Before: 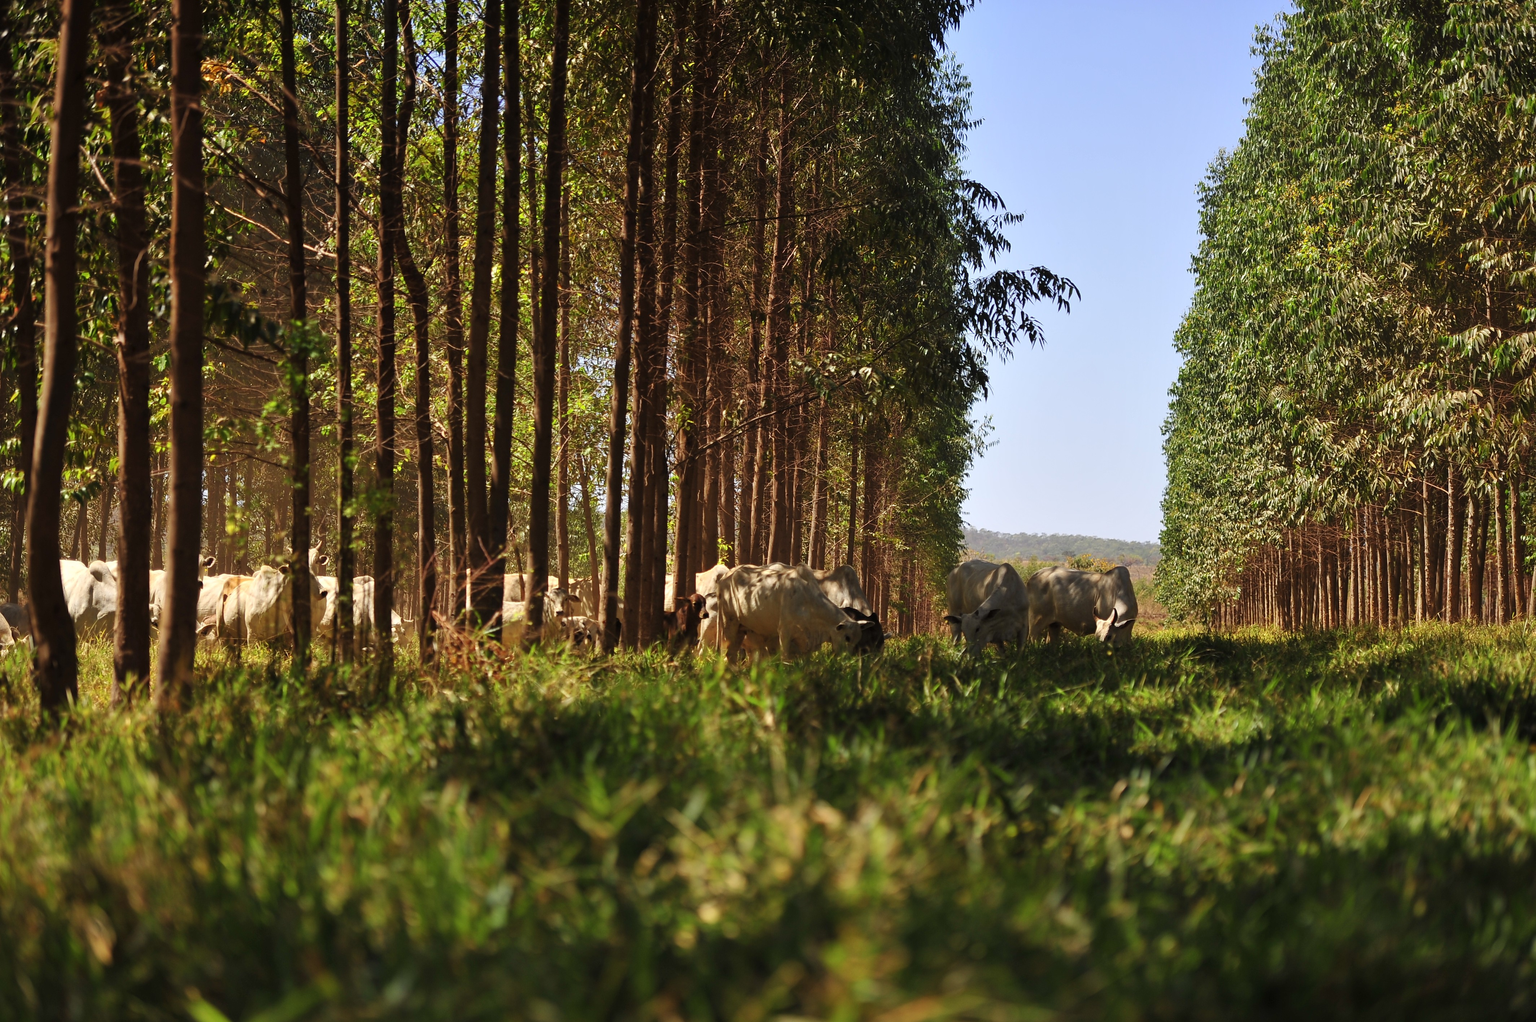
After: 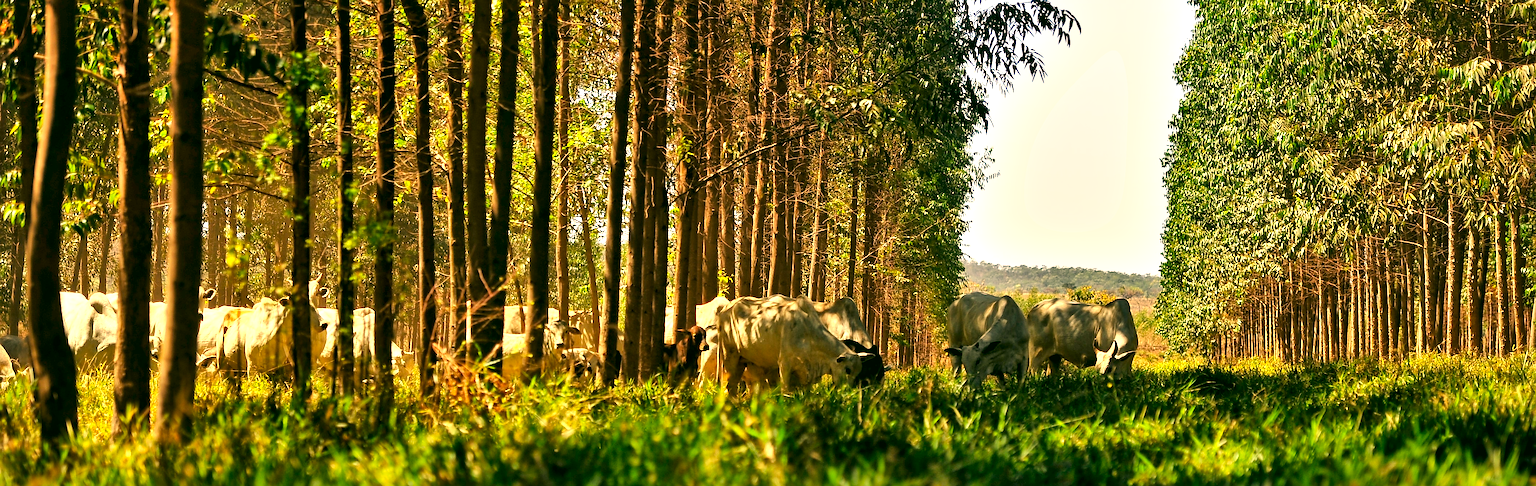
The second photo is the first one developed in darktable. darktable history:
shadows and highlights: radius 102.24, shadows 50.37, highlights -64, soften with gaussian
crop and rotate: top 26.289%, bottom 26.098%
local contrast: mode bilateral grid, contrast 21, coarseness 50, detail 171%, midtone range 0.2
exposure: exposure 0.748 EV, compensate exposure bias true, compensate highlight preservation false
sharpen: amount 0.493
vignetting: fall-off start 97.36%, fall-off radius 77.7%, width/height ratio 1.114
color correction: highlights a* 5.17, highlights b* 23.77, shadows a* -16.27, shadows b* 4.04
